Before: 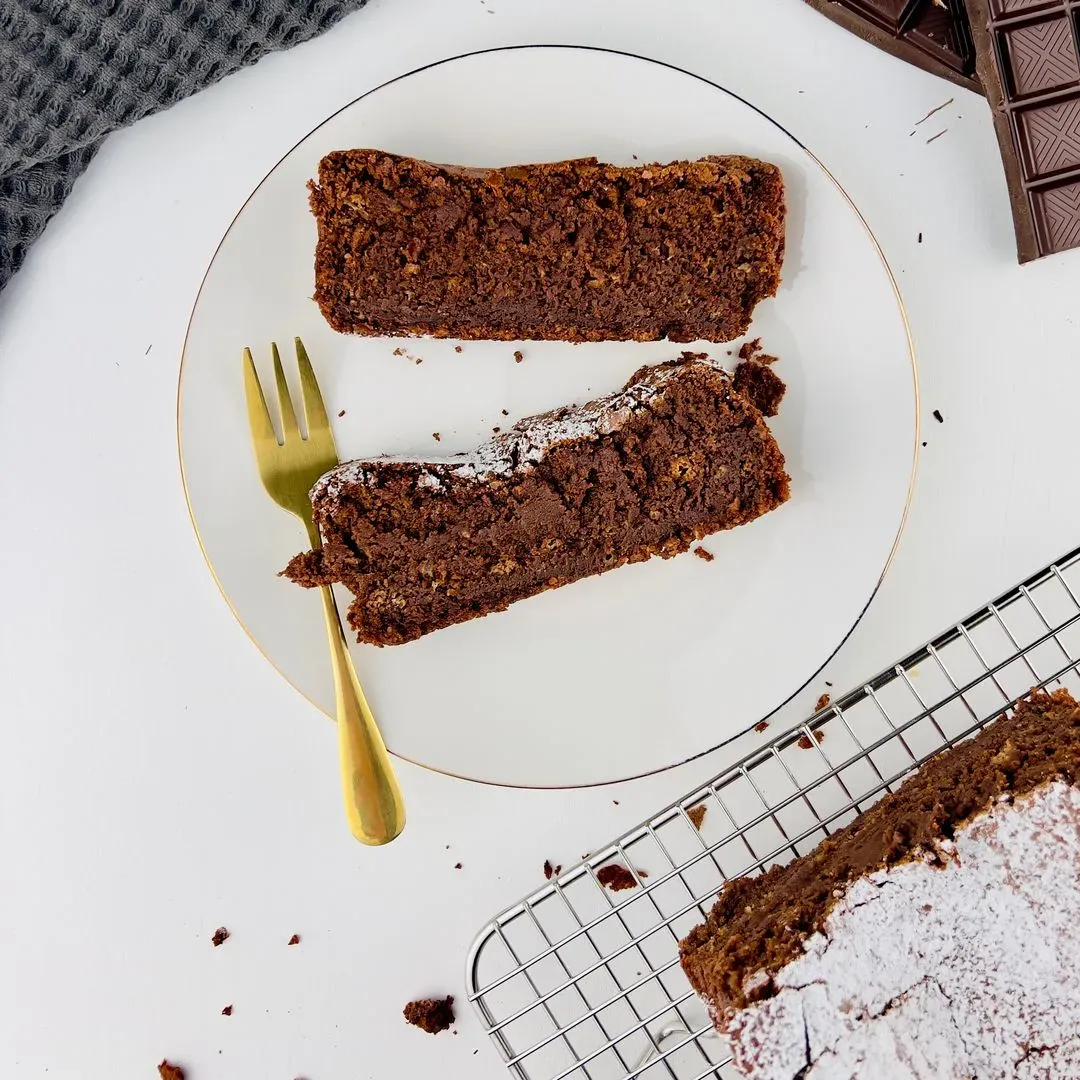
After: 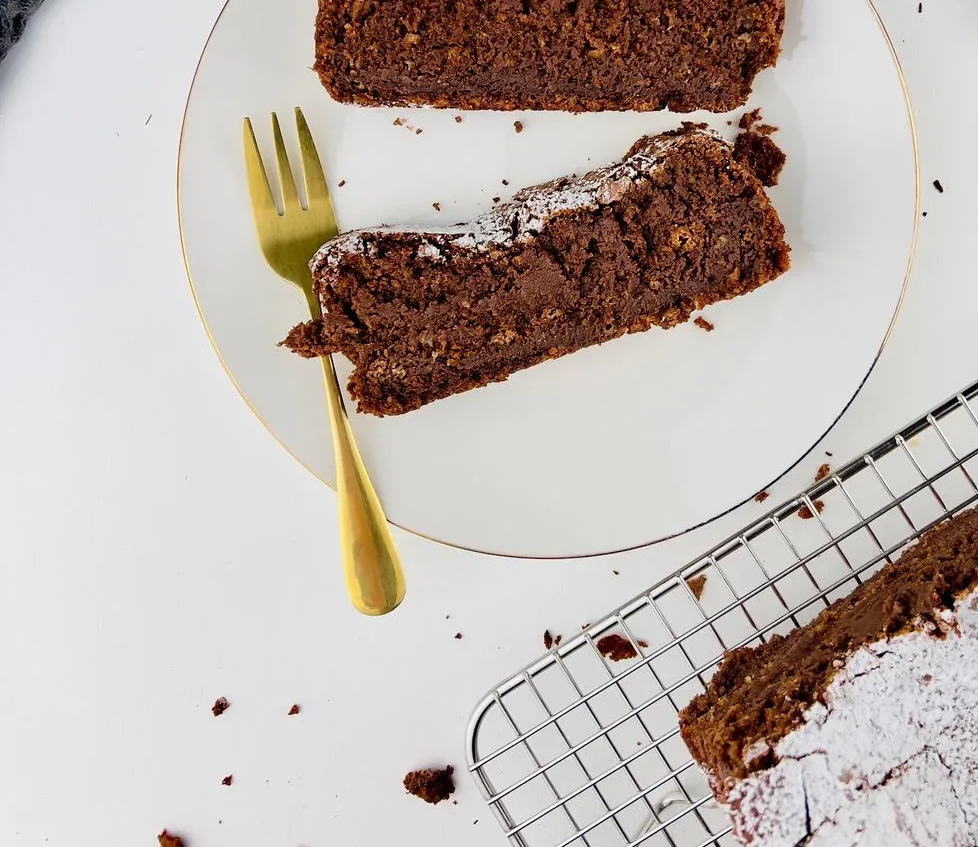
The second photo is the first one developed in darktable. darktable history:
crop: top 21.324%, right 9.367%, bottom 0.219%
